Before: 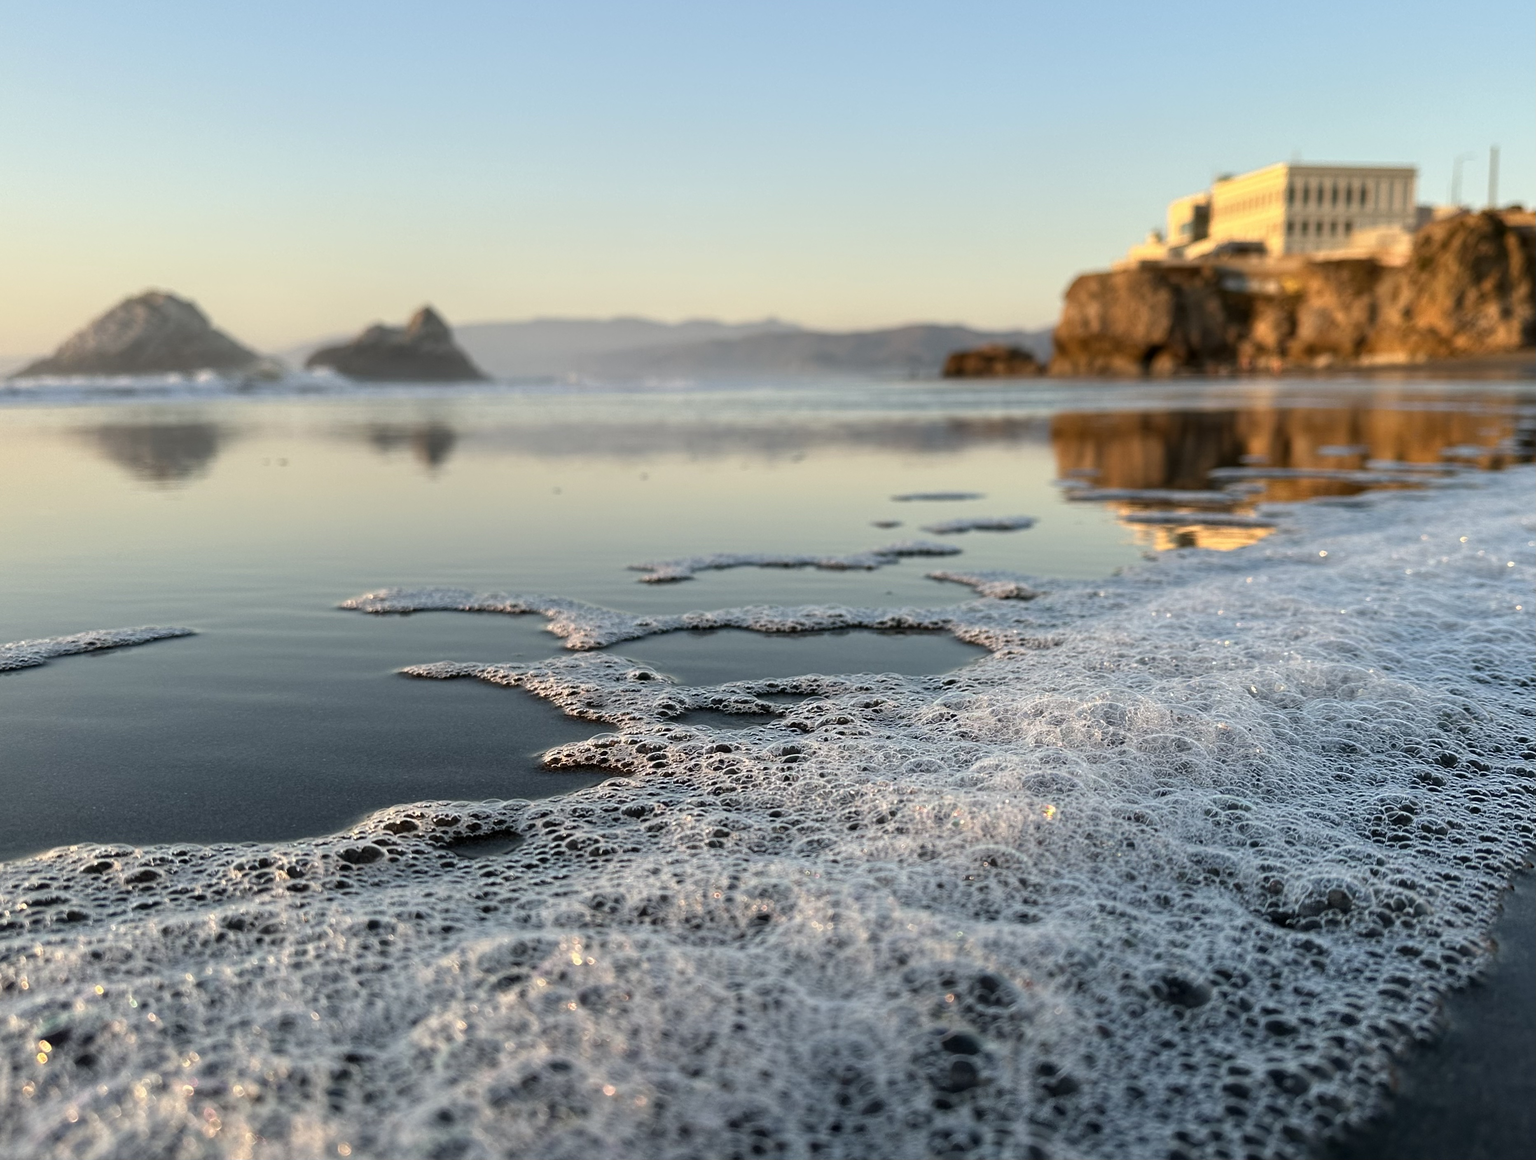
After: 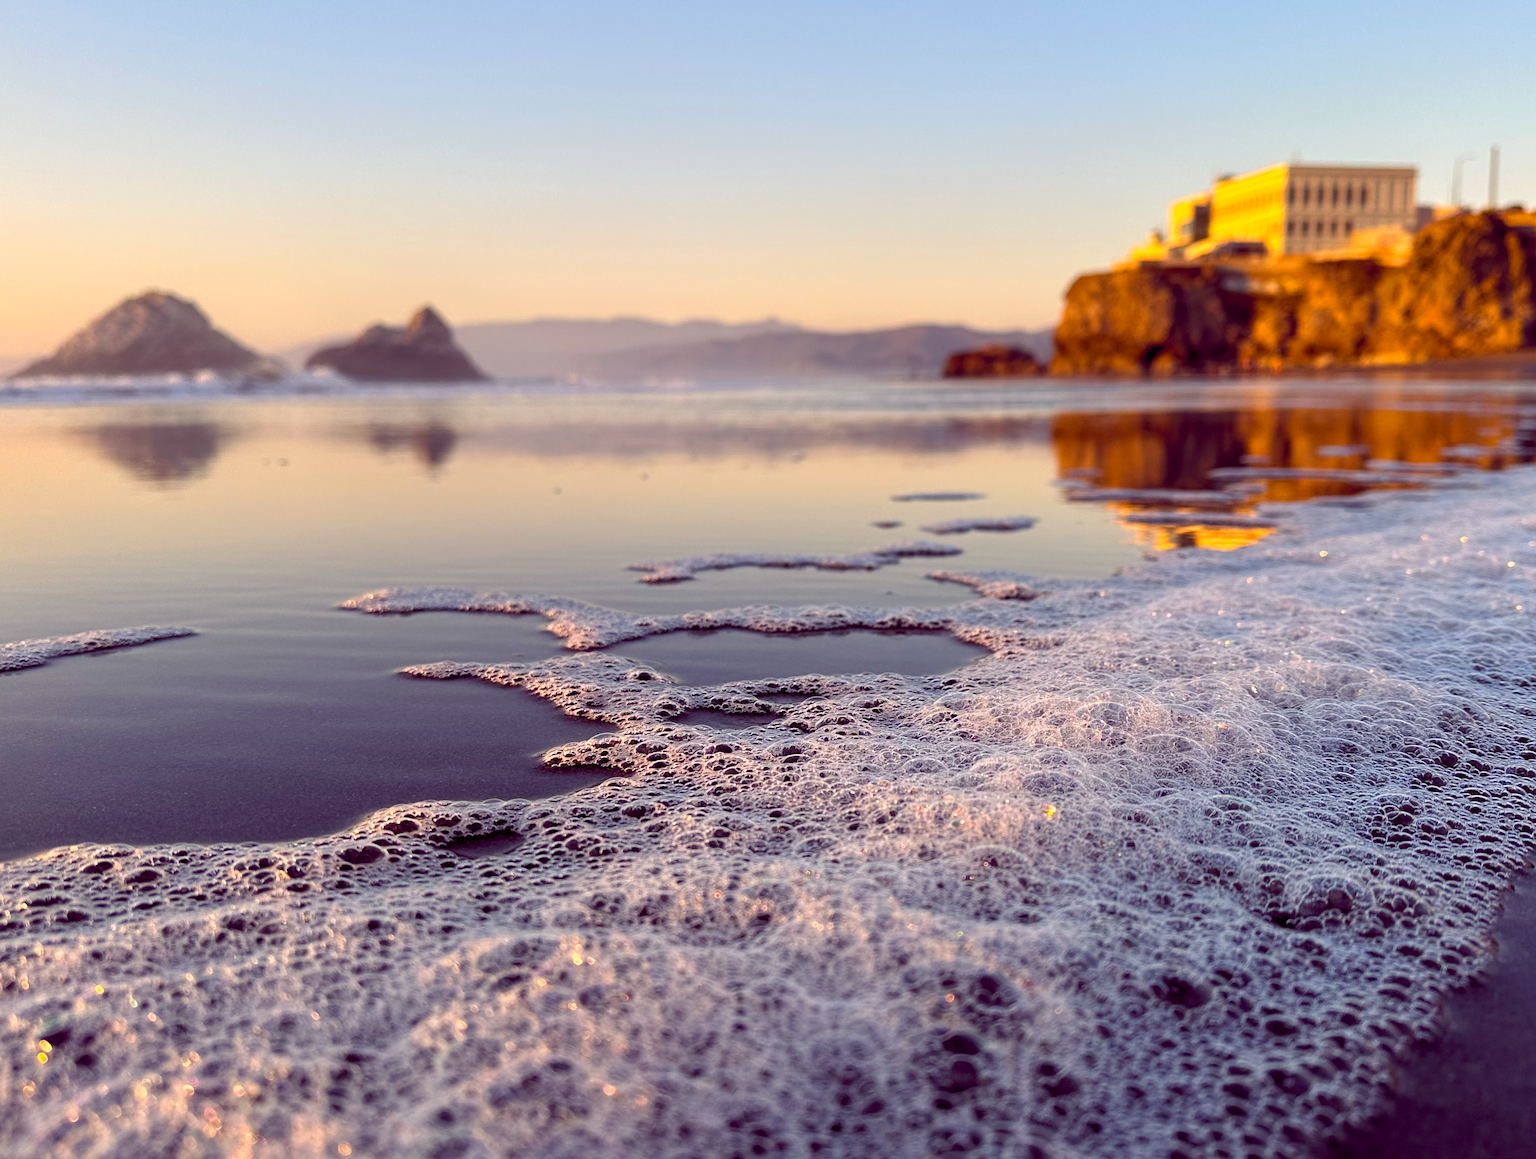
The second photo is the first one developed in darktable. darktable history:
color balance rgb: shadows lift › chroma 6.43%, shadows lift › hue 305.74°, highlights gain › chroma 2.43%, highlights gain › hue 35.74°, global offset › chroma 0.28%, global offset › hue 320.29°, linear chroma grading › global chroma 5.5%, perceptual saturation grading › global saturation 30%, contrast 5.15%
